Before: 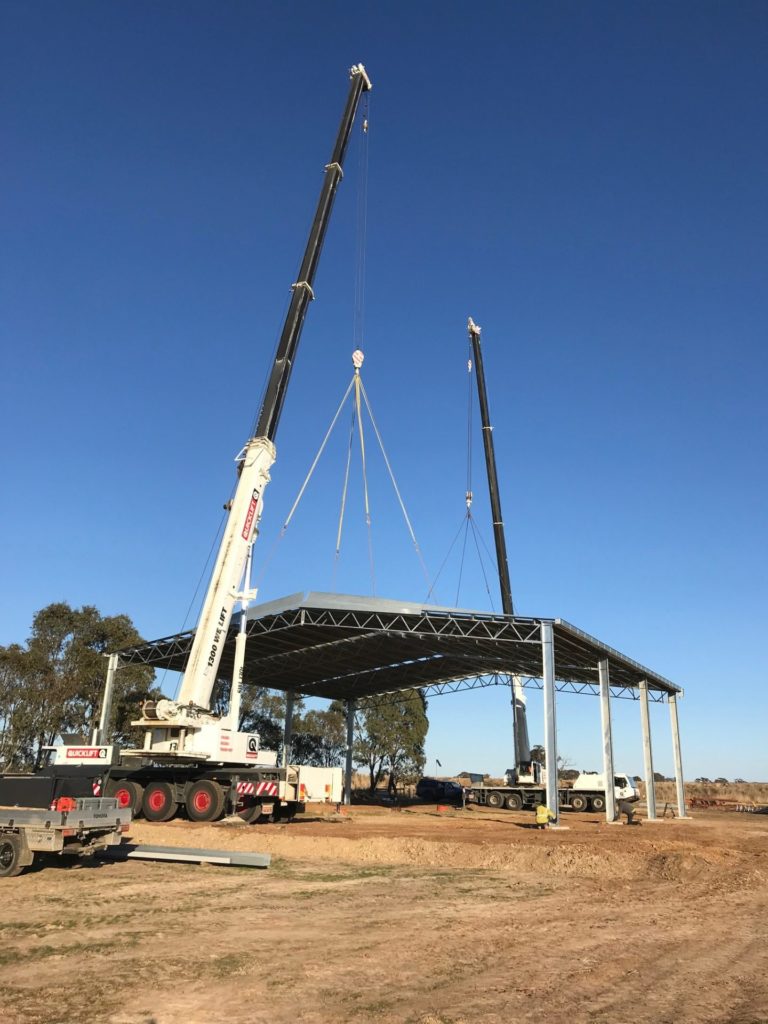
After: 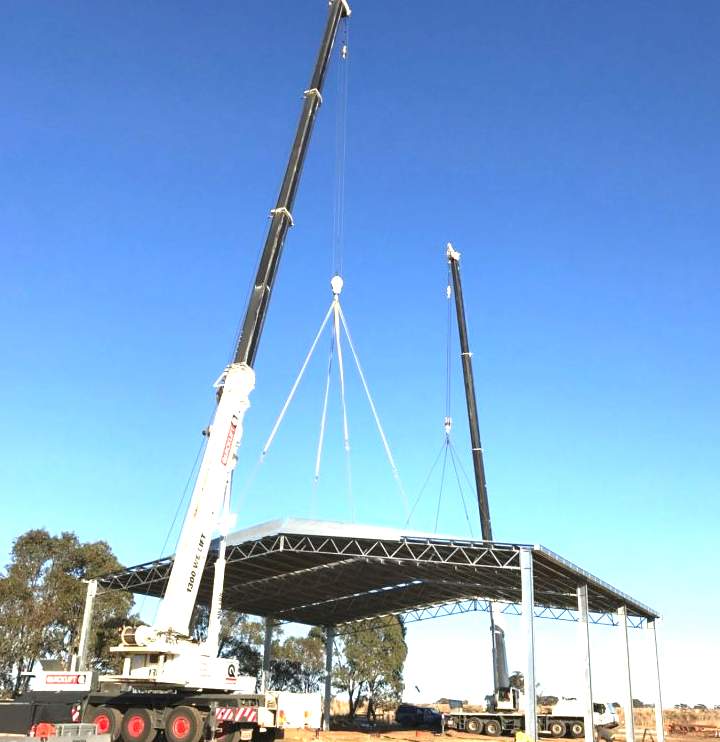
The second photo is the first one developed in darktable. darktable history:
exposure: black level correction 0, exposure 1.2 EV, compensate highlight preservation false
crop: left 2.737%, top 7.287%, right 3.421%, bottom 20.179%
